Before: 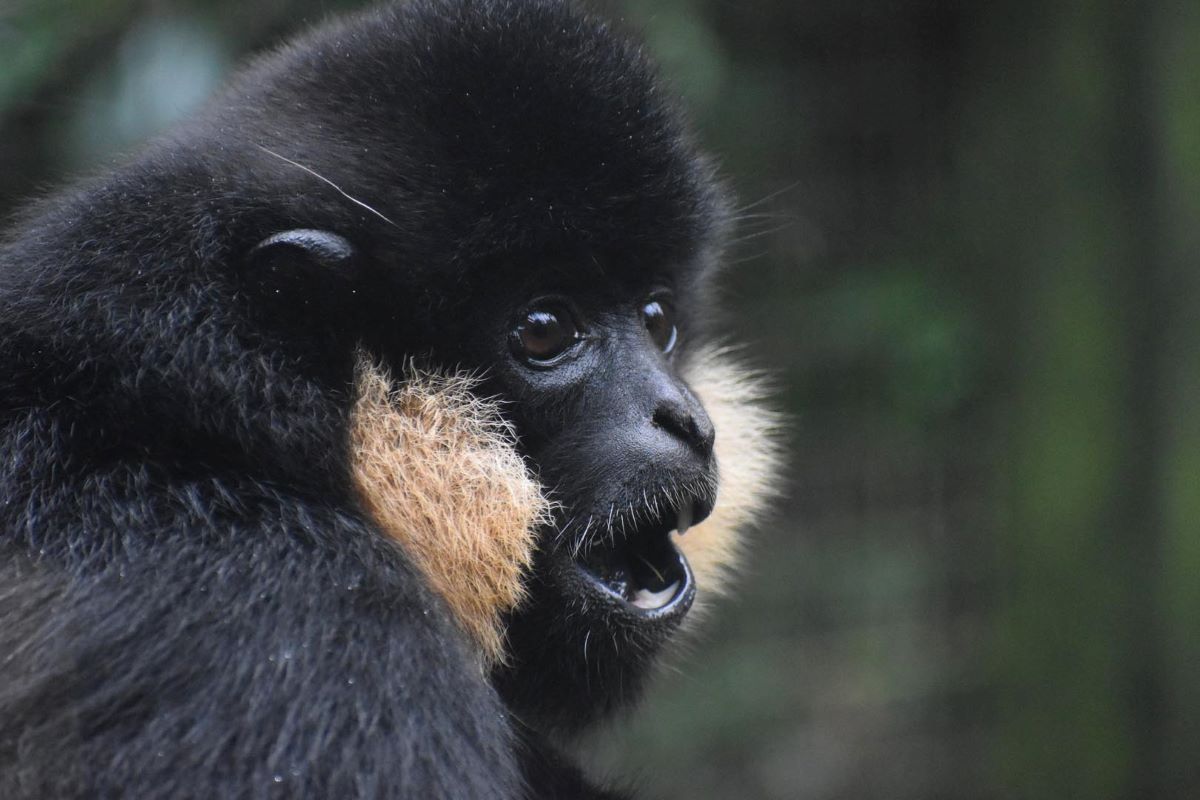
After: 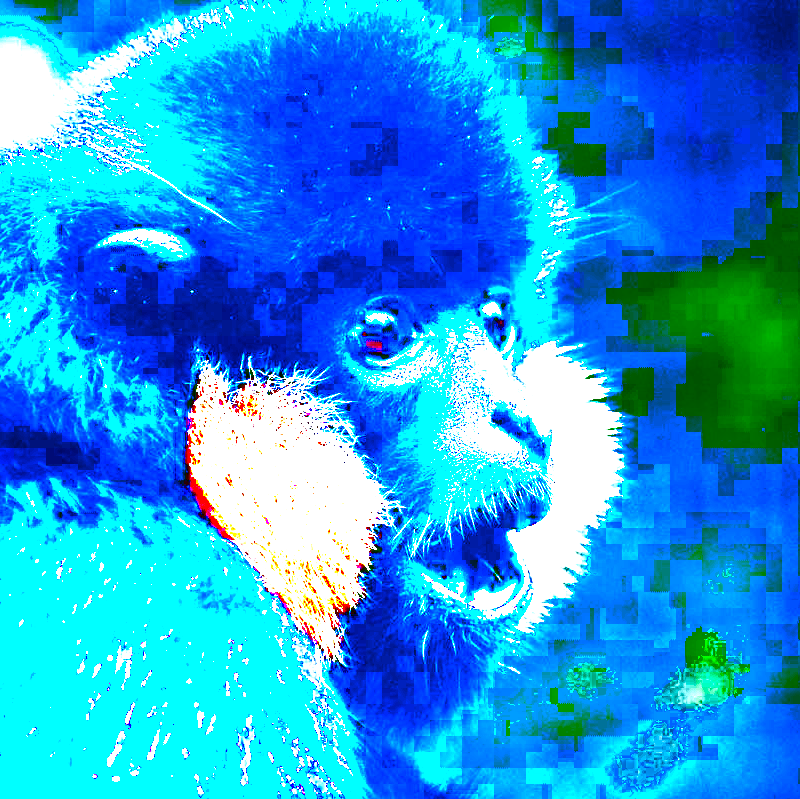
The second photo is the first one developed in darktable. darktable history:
crop and rotate: left 13.537%, right 19.796%
exposure: black level correction 0.1, exposure 3 EV, compensate highlight preservation false
tone equalizer: on, module defaults
white balance: red 0.924, blue 1.095
sharpen: on, module defaults
contrast brightness saturation: saturation -0.17
